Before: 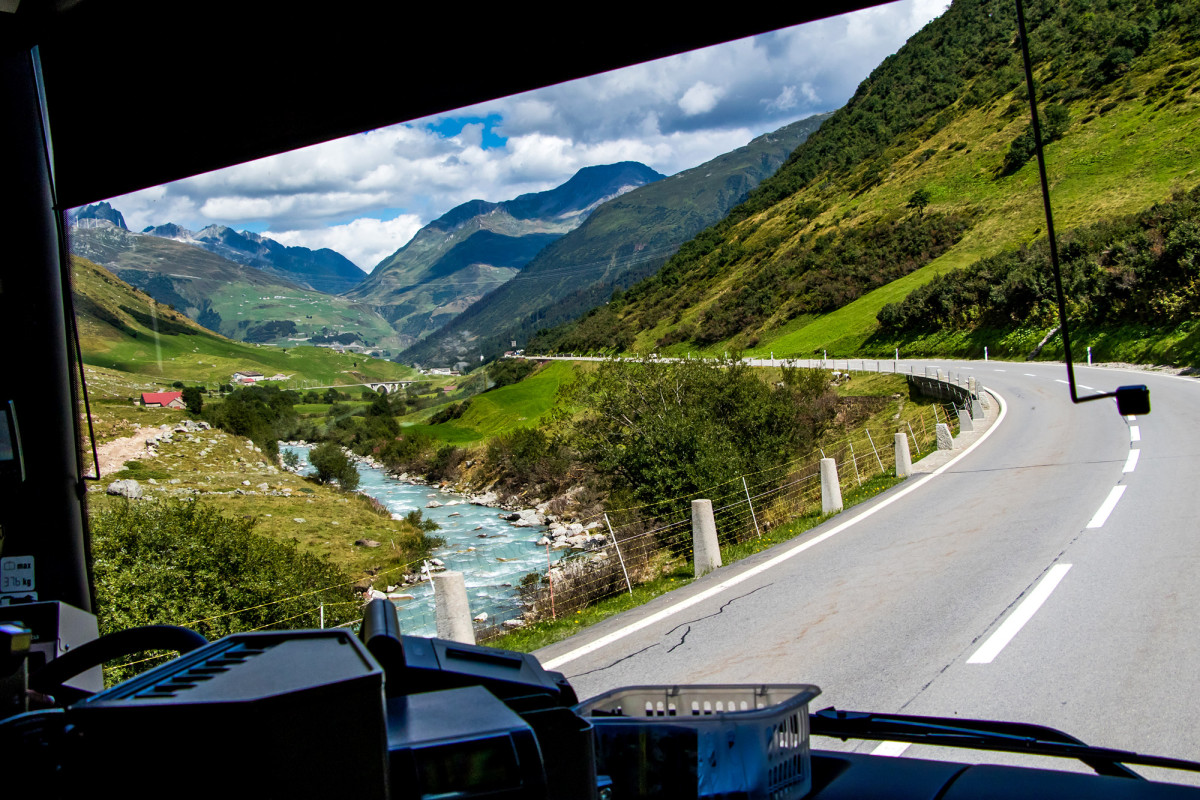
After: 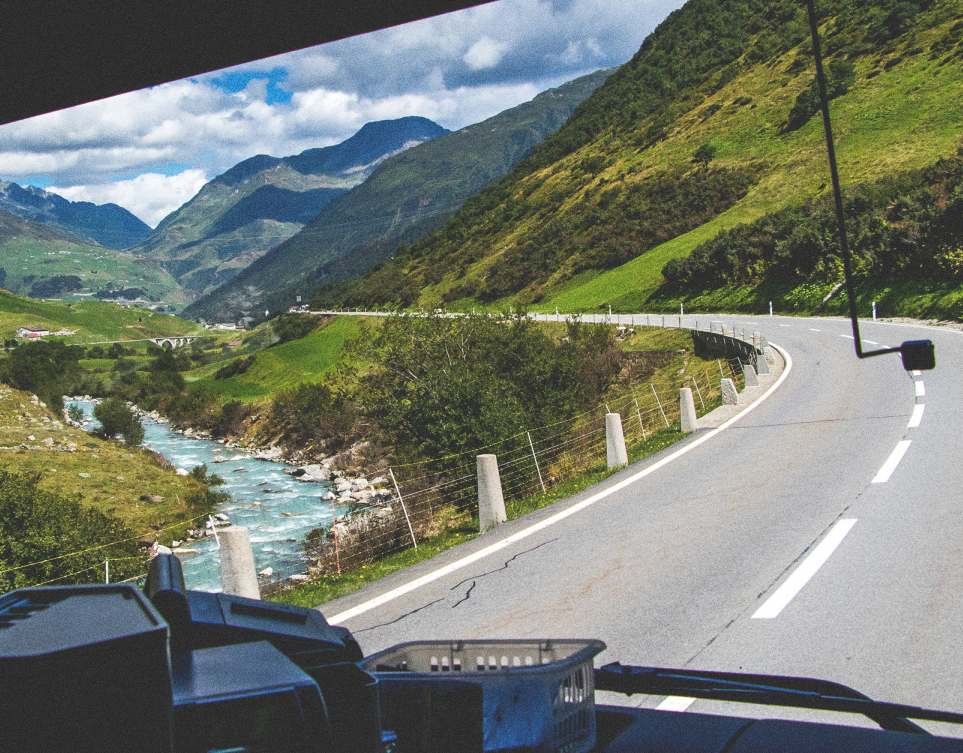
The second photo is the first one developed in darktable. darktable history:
base curve: exposure shift 0, preserve colors none
exposure: black level correction -0.028, compensate highlight preservation false
grain: coarseness 8.68 ISO, strength 31.94%
crop and rotate: left 17.959%, top 5.771%, right 1.742%
